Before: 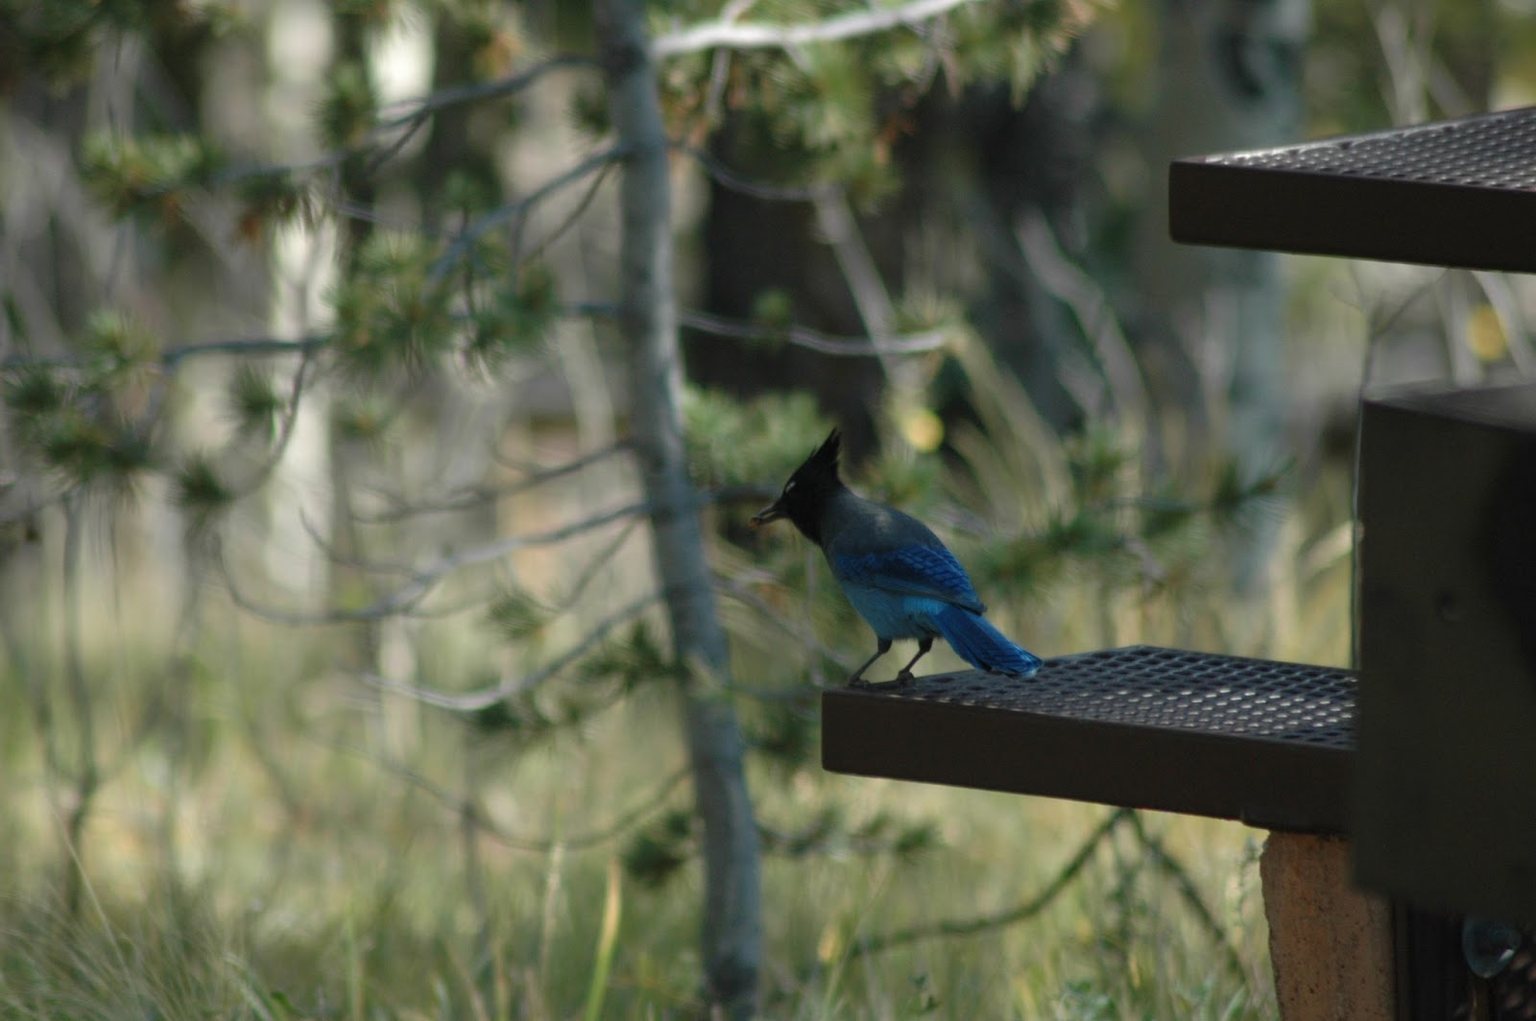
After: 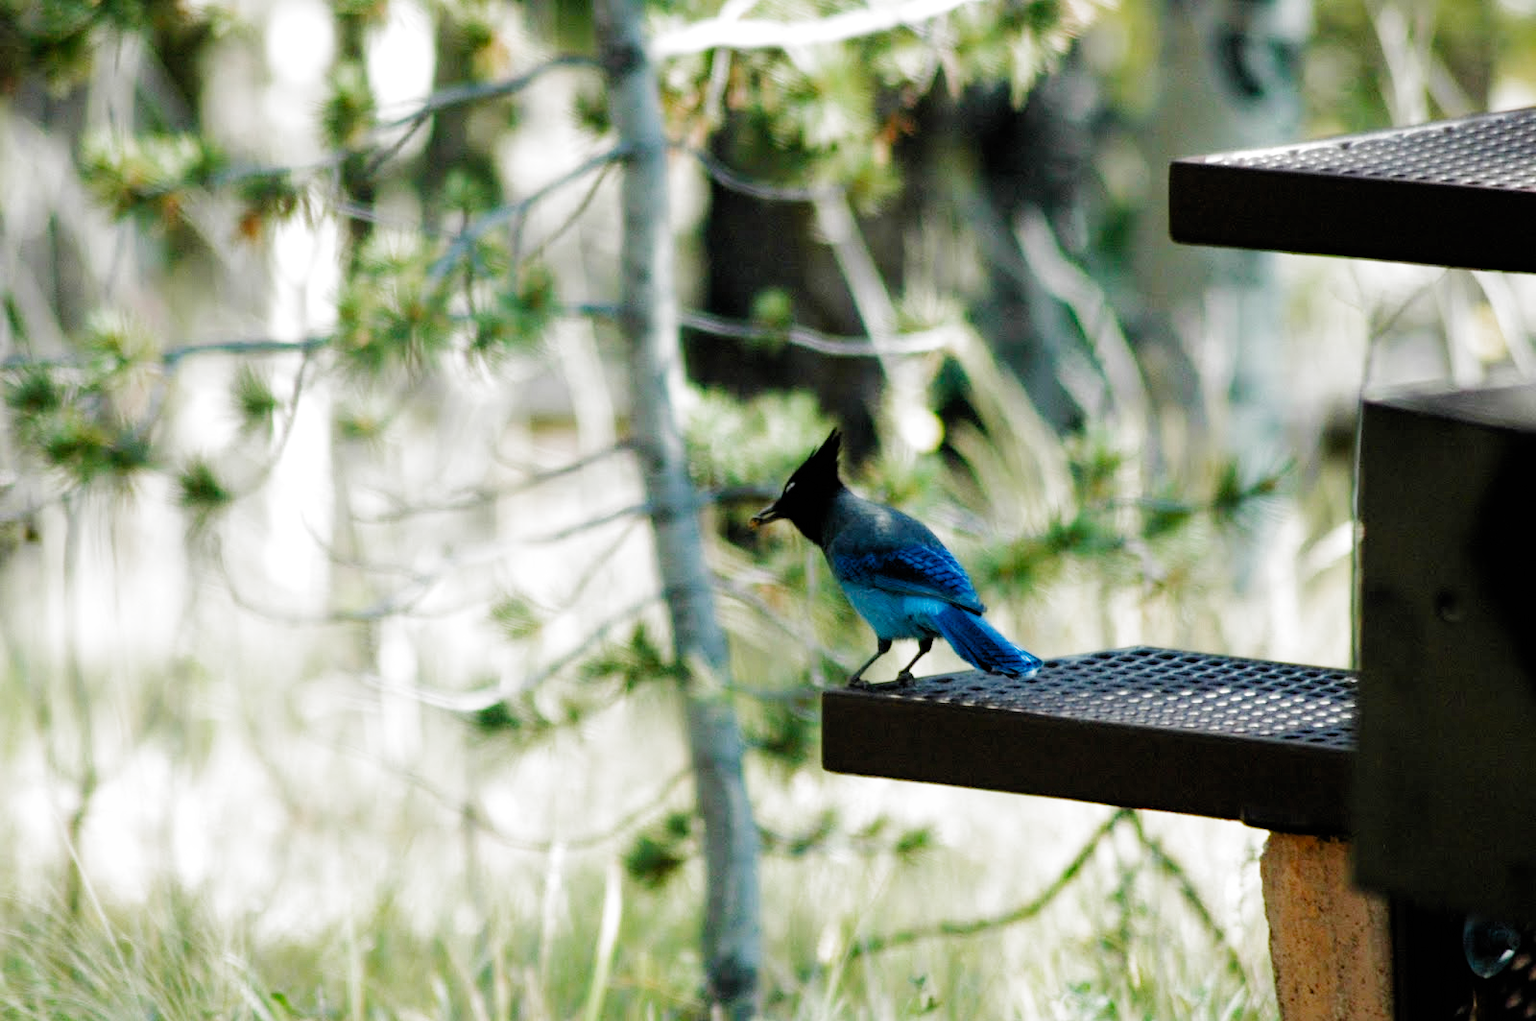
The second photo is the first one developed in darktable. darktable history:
exposure: black level correction 0.001, exposure 1.653 EV, compensate highlight preservation false
filmic rgb: black relative exposure -3.97 EV, white relative exposure 3 EV, threshold 2.99 EV, hardness 3.01, contrast 1.384, add noise in highlights 0.002, preserve chrominance no, color science v3 (2019), use custom middle-gray values true, contrast in highlights soft, enable highlight reconstruction true
